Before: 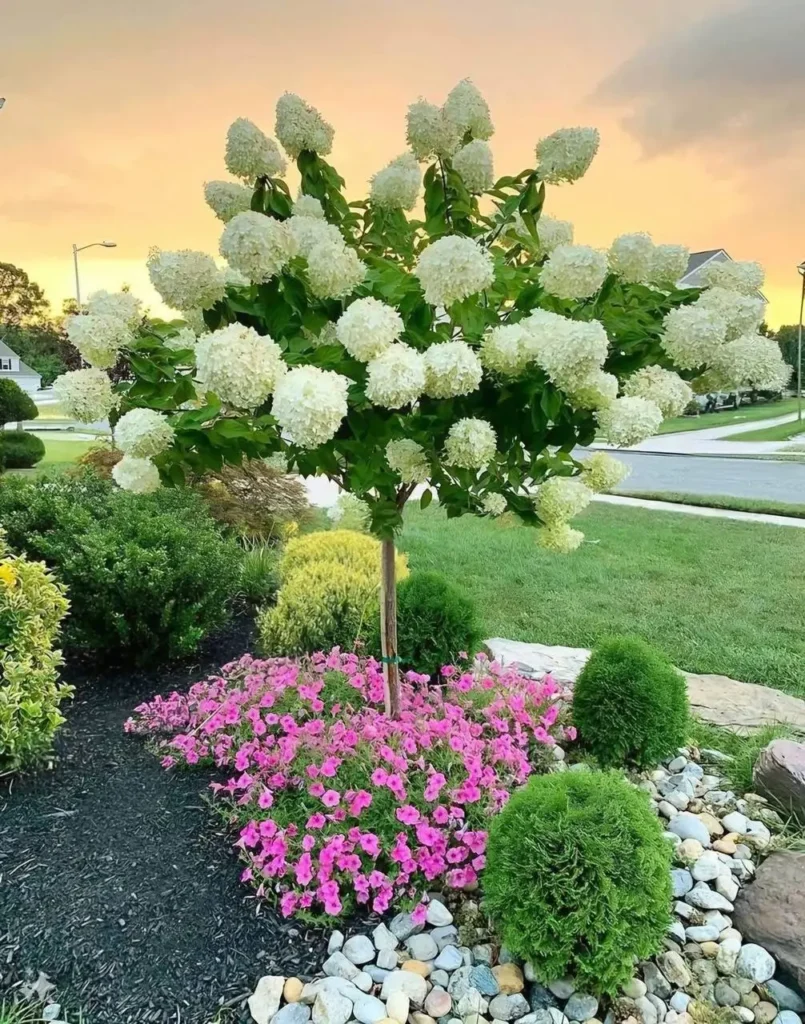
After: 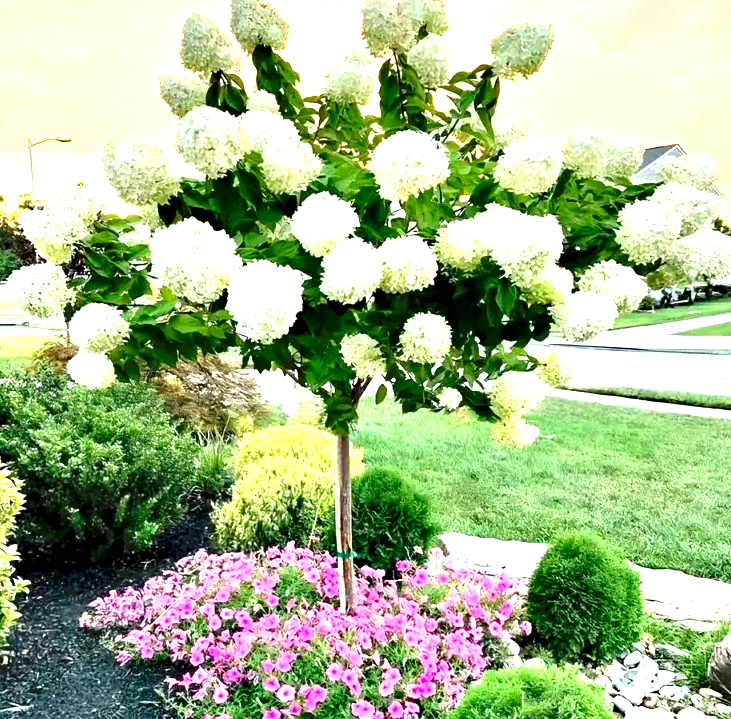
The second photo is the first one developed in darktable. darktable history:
white balance: emerald 1
tone curve: curves: ch0 [(0, 0) (0.003, 0.004) (0.011, 0.005) (0.025, 0.014) (0.044, 0.037) (0.069, 0.059) (0.1, 0.096) (0.136, 0.116) (0.177, 0.133) (0.224, 0.177) (0.277, 0.255) (0.335, 0.319) (0.399, 0.385) (0.468, 0.457) (0.543, 0.545) (0.623, 0.621) (0.709, 0.705) (0.801, 0.801) (0.898, 0.901) (1, 1)], preserve colors none
exposure: black level correction 0, exposure 1.2 EV, compensate exposure bias true, compensate highlight preservation false
crop: left 5.596%, top 10.314%, right 3.534%, bottom 19.395%
contrast equalizer: octaves 7, y [[0.6 ×6], [0.55 ×6], [0 ×6], [0 ×6], [0 ×6]]
